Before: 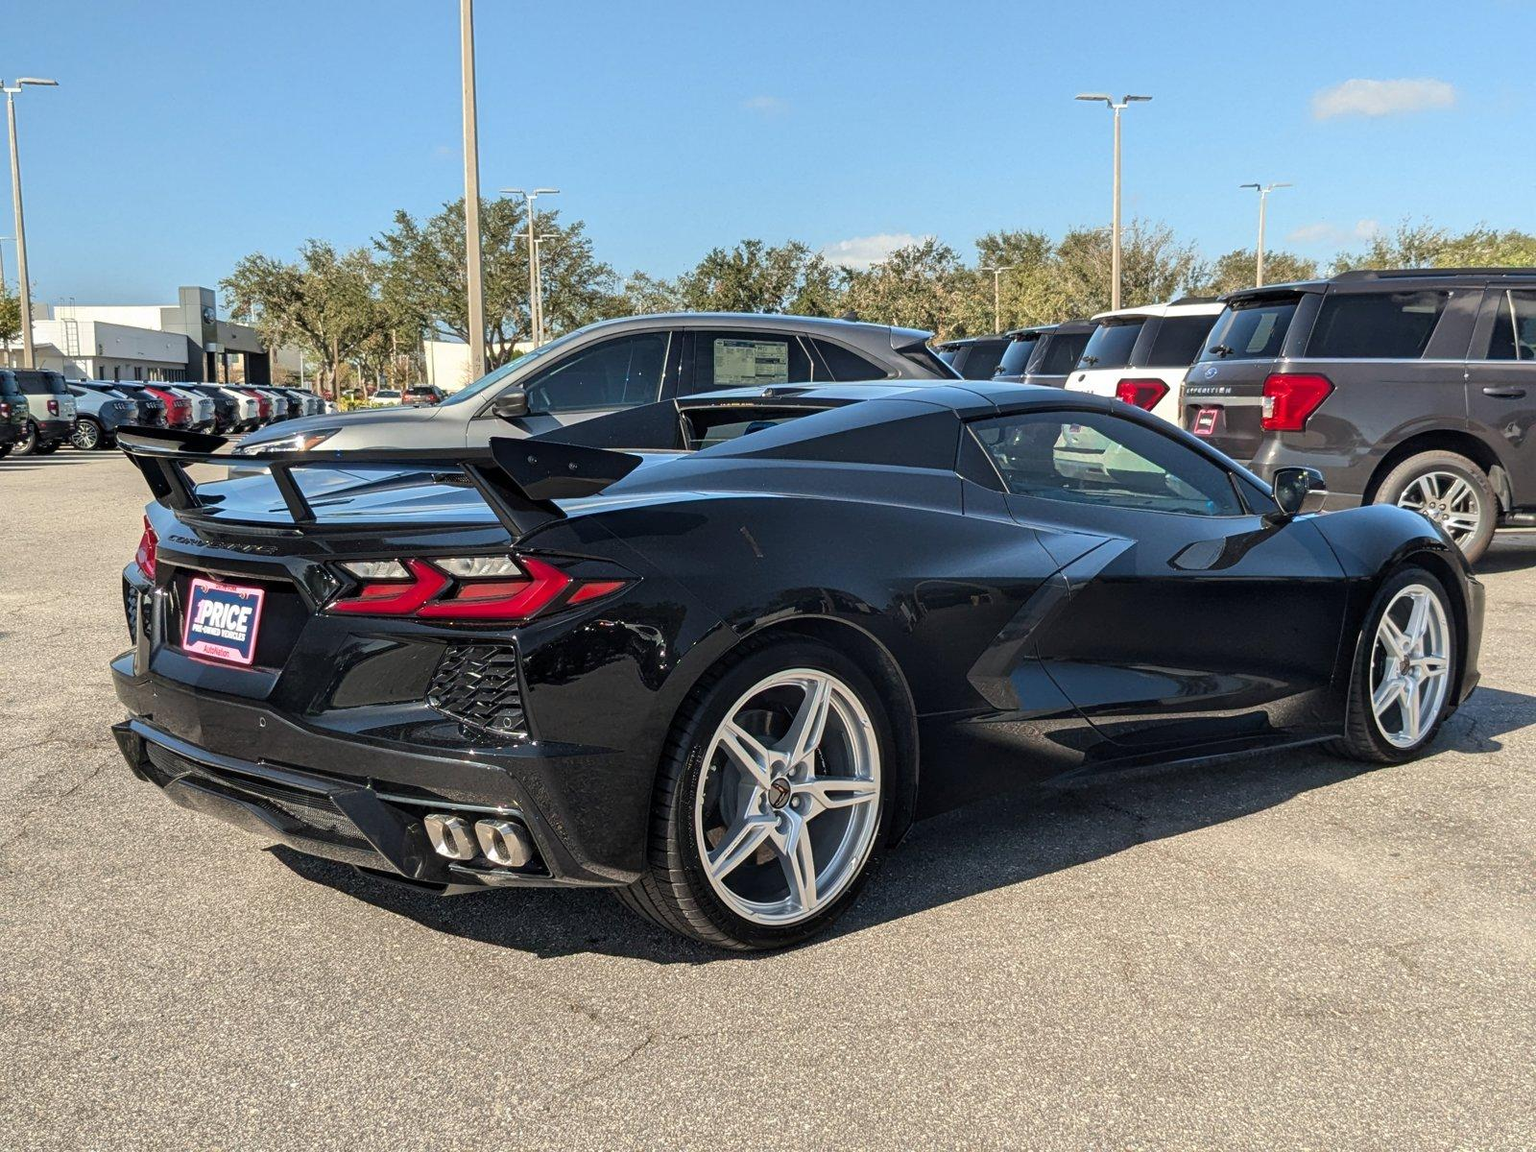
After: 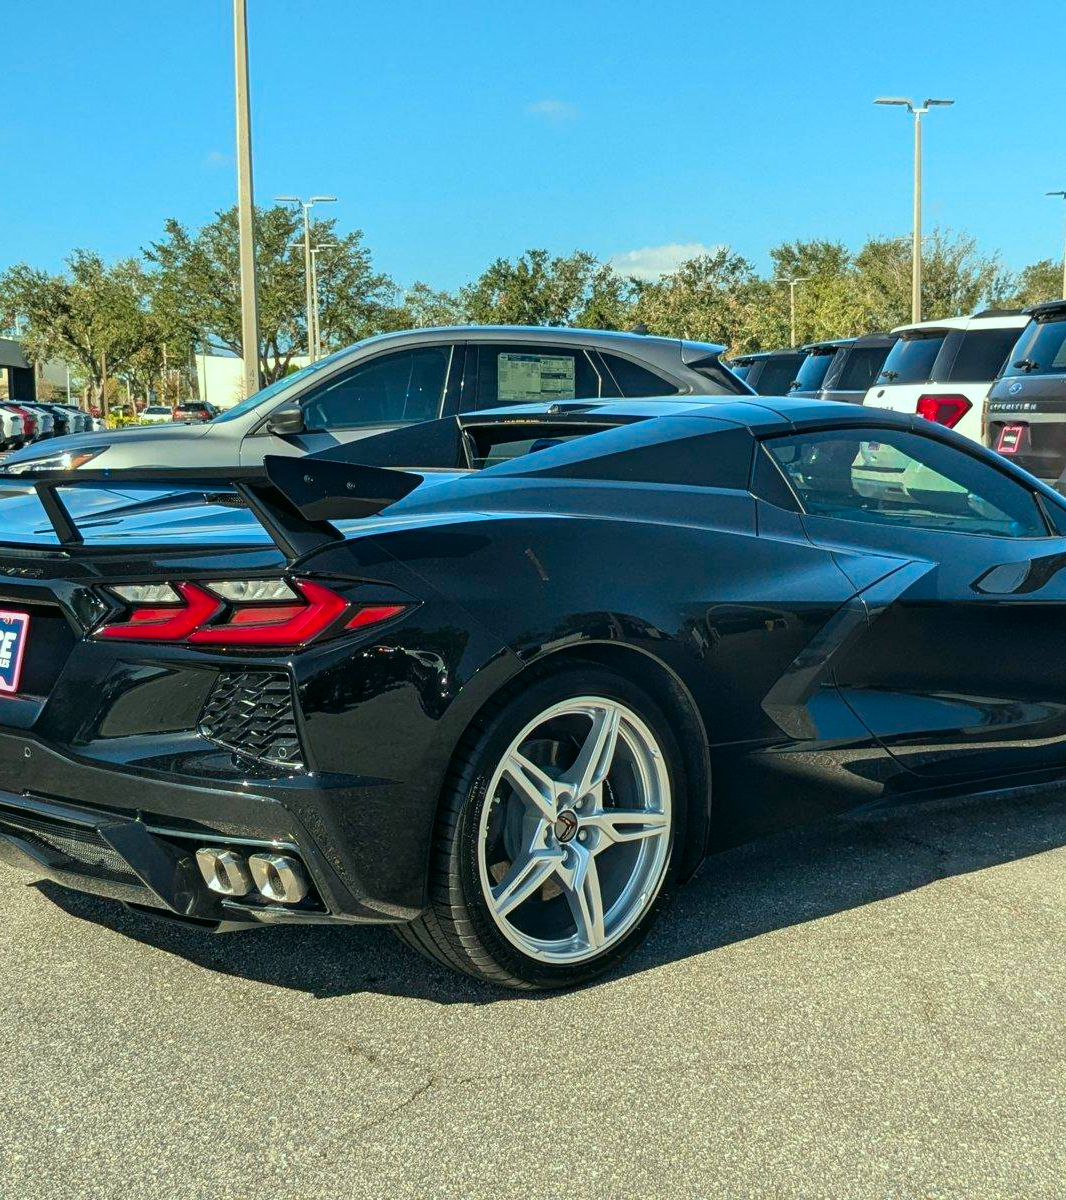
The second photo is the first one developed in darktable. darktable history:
color correction: highlights a* -7.33, highlights b* 1.26, shadows a* -3.55, saturation 1.4
crop: left 15.419%, right 17.914%
contrast brightness saturation: contrast 0.01, saturation -0.05
